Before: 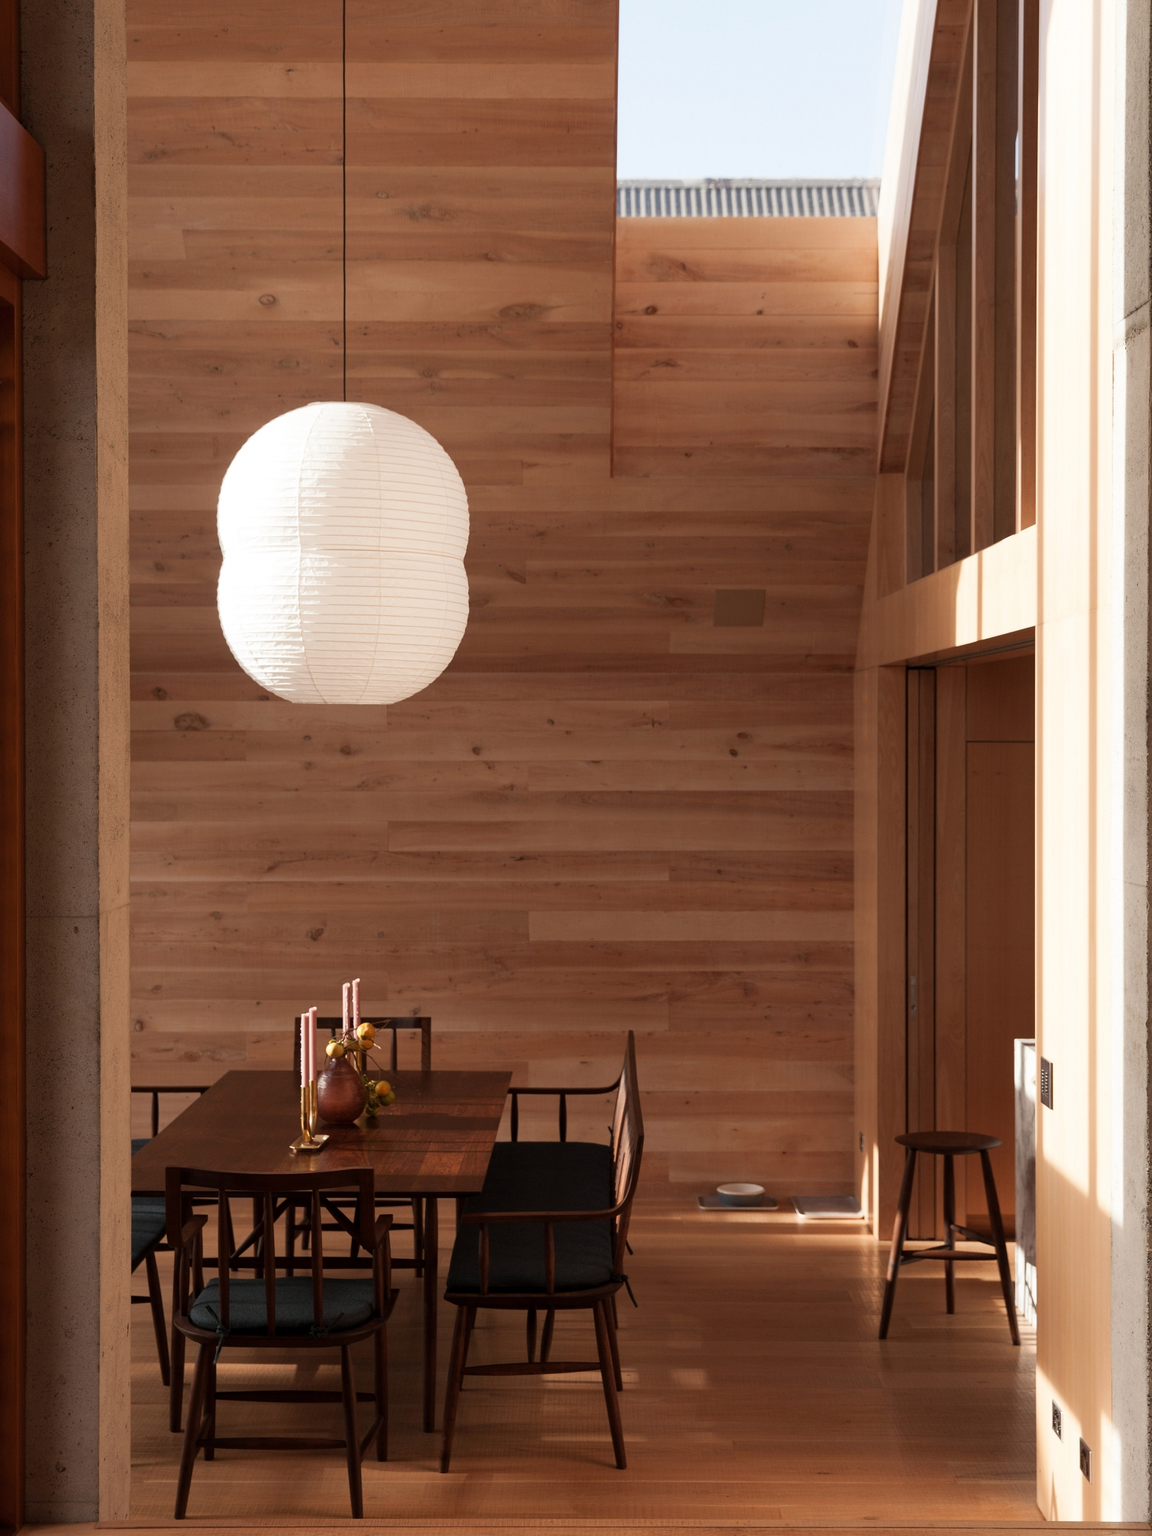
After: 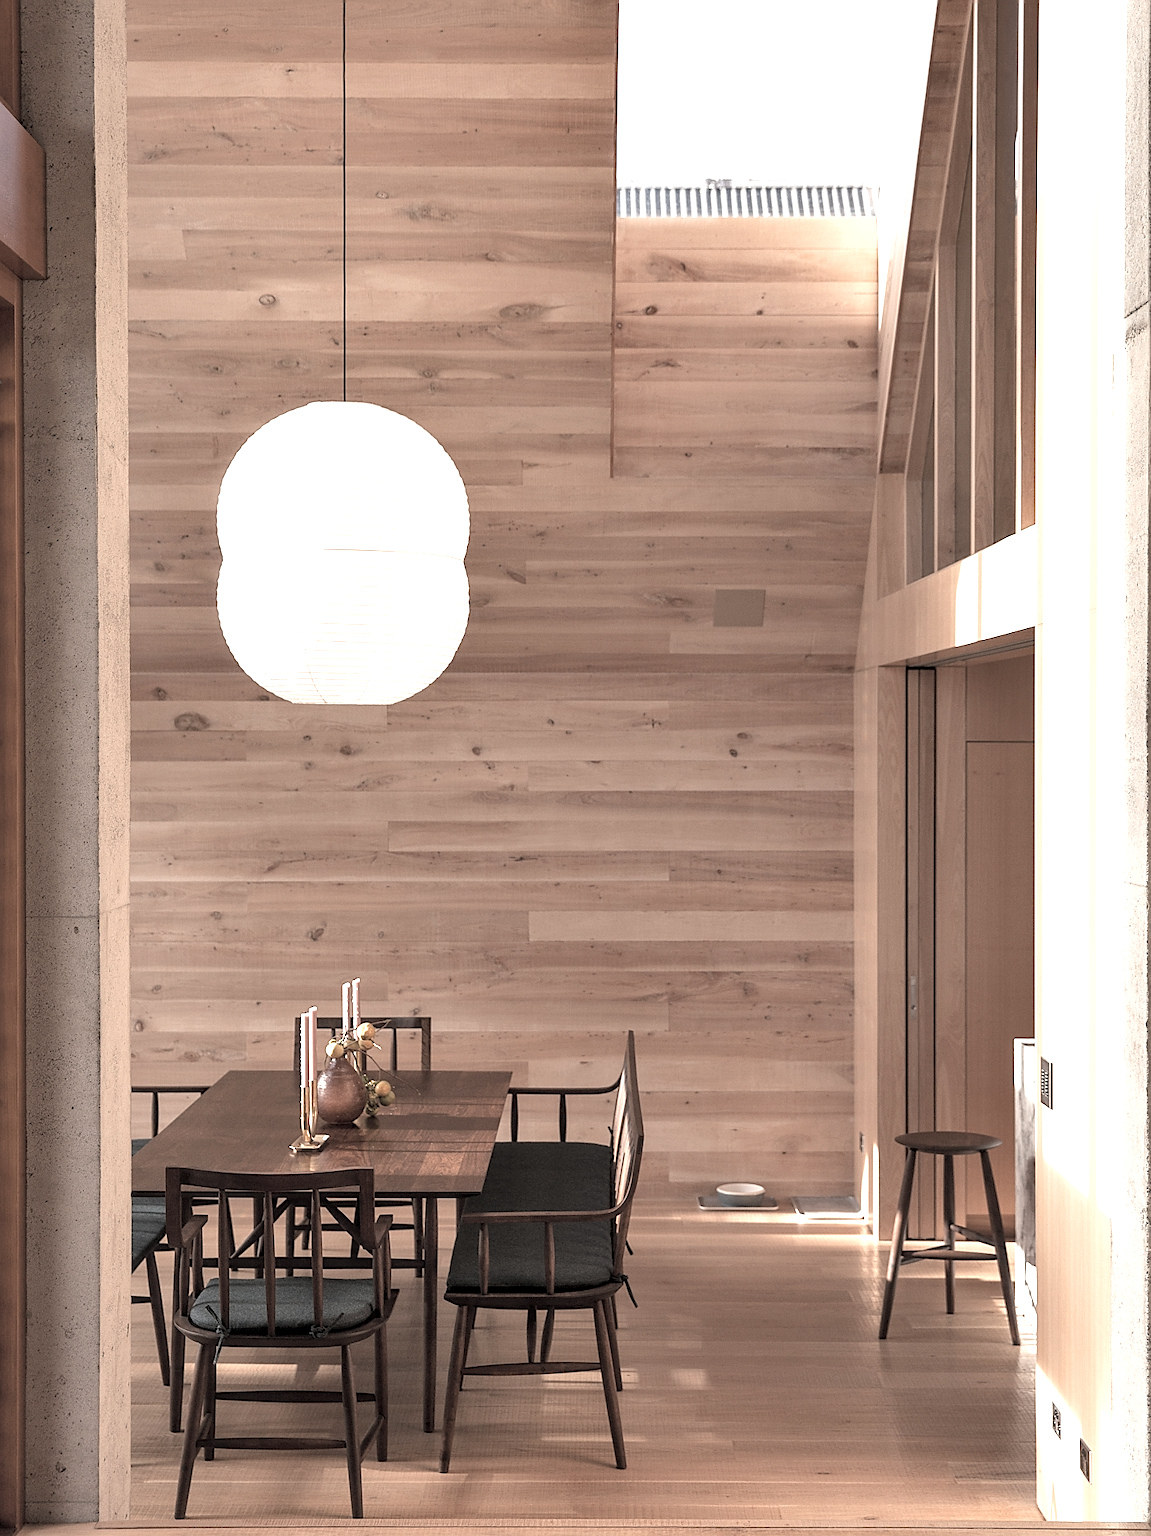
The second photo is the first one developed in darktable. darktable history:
sharpen: radius 1.361, amount 1.251, threshold 0.81
local contrast: on, module defaults
shadows and highlights: shadows 47.87, highlights -42.15, soften with gaussian
contrast brightness saturation: brightness 0.186, saturation -0.517
exposure: black level correction 0, exposure 1.103 EV, compensate highlight preservation false
